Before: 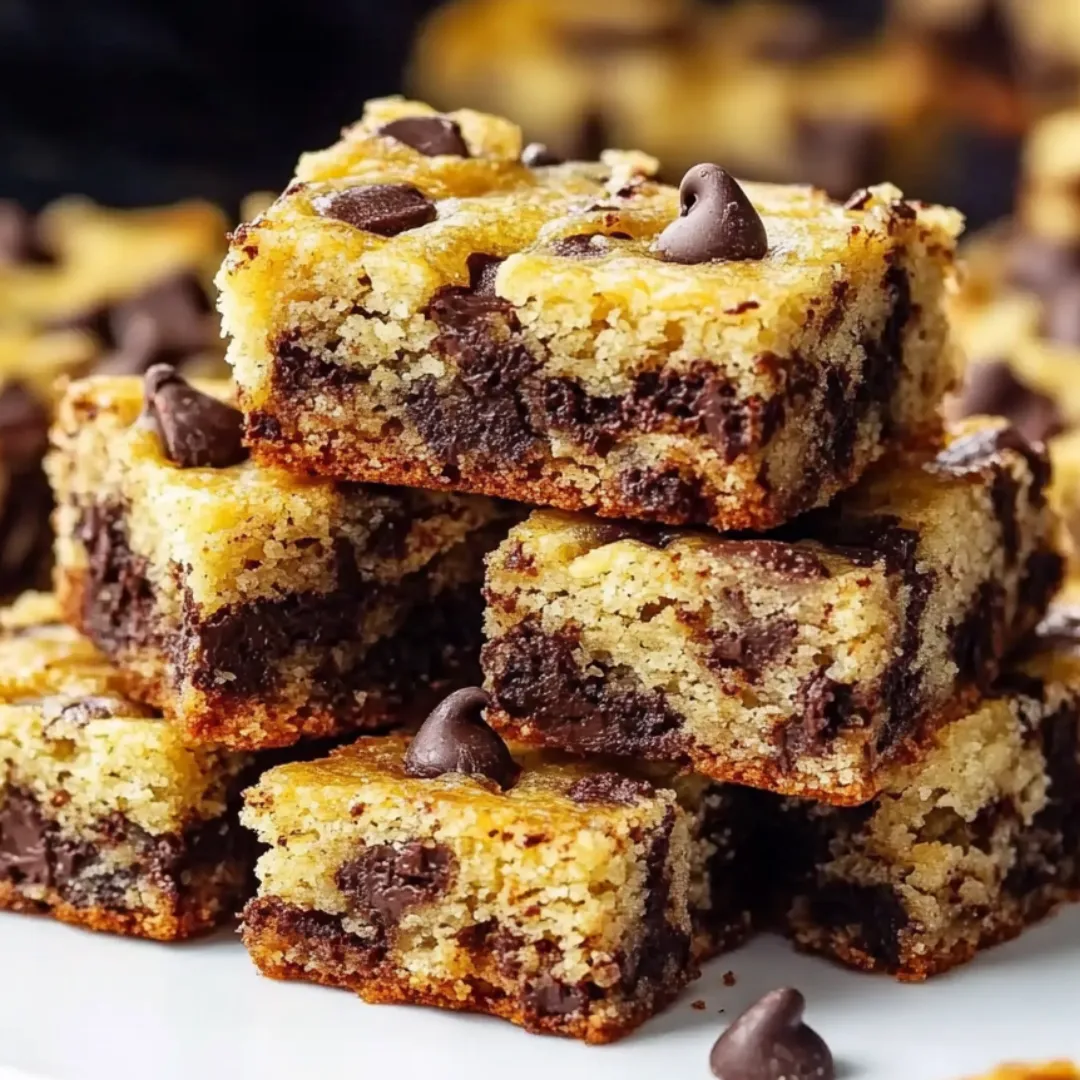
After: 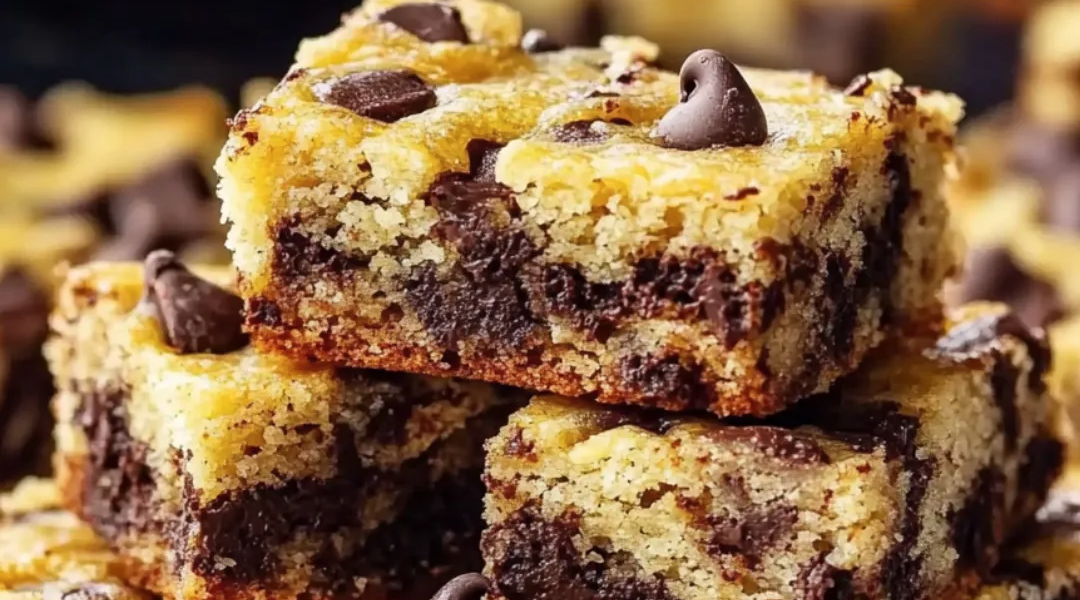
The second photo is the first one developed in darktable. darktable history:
contrast brightness saturation: saturation -0.048
crop and rotate: top 10.616%, bottom 33.767%
